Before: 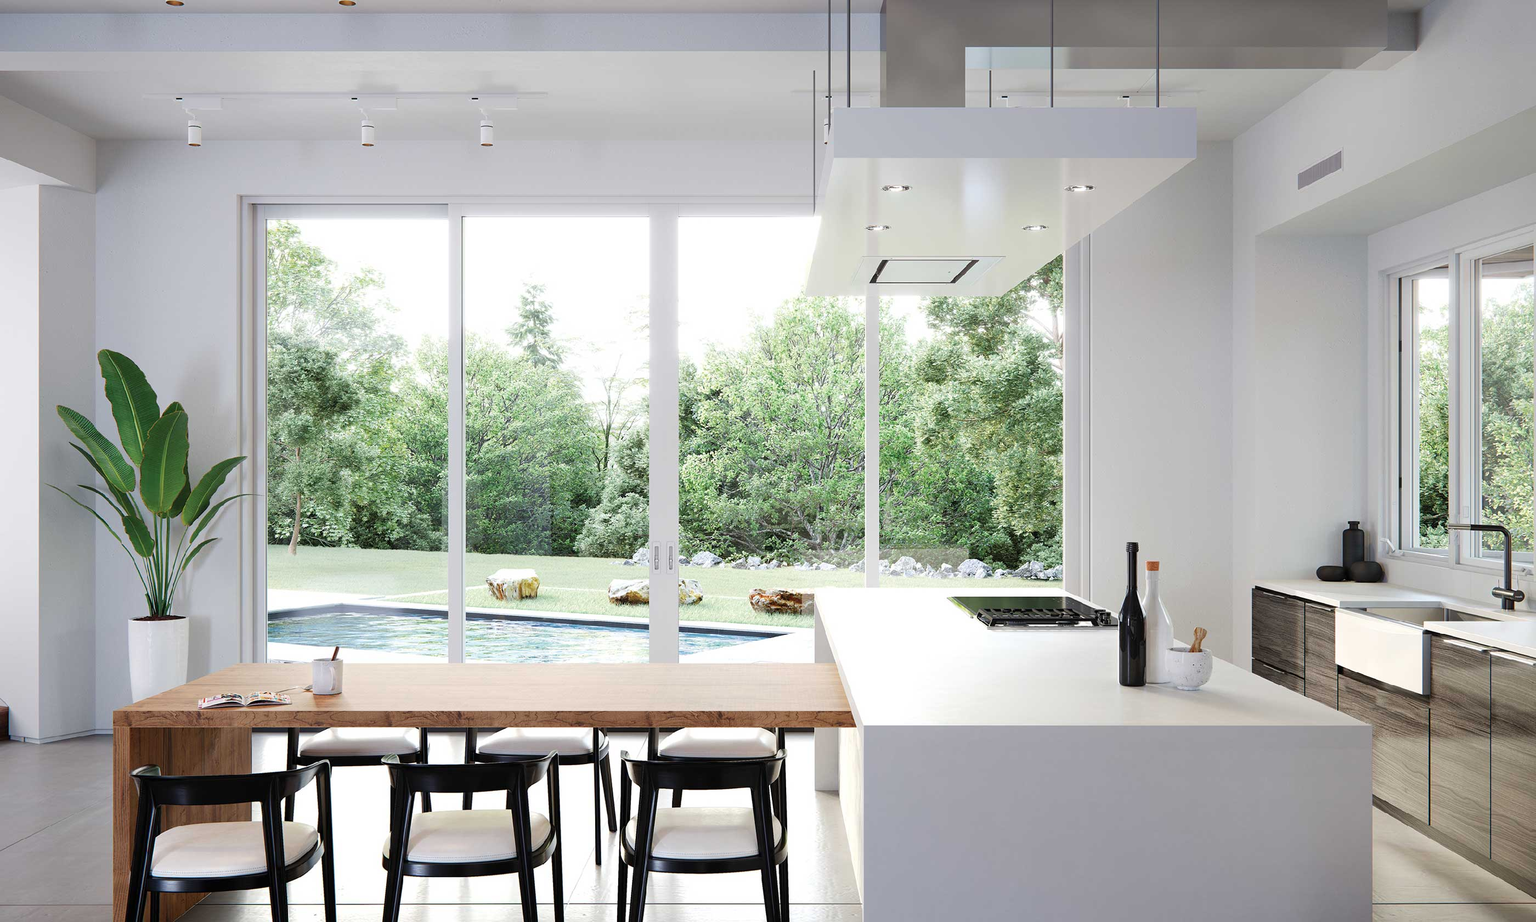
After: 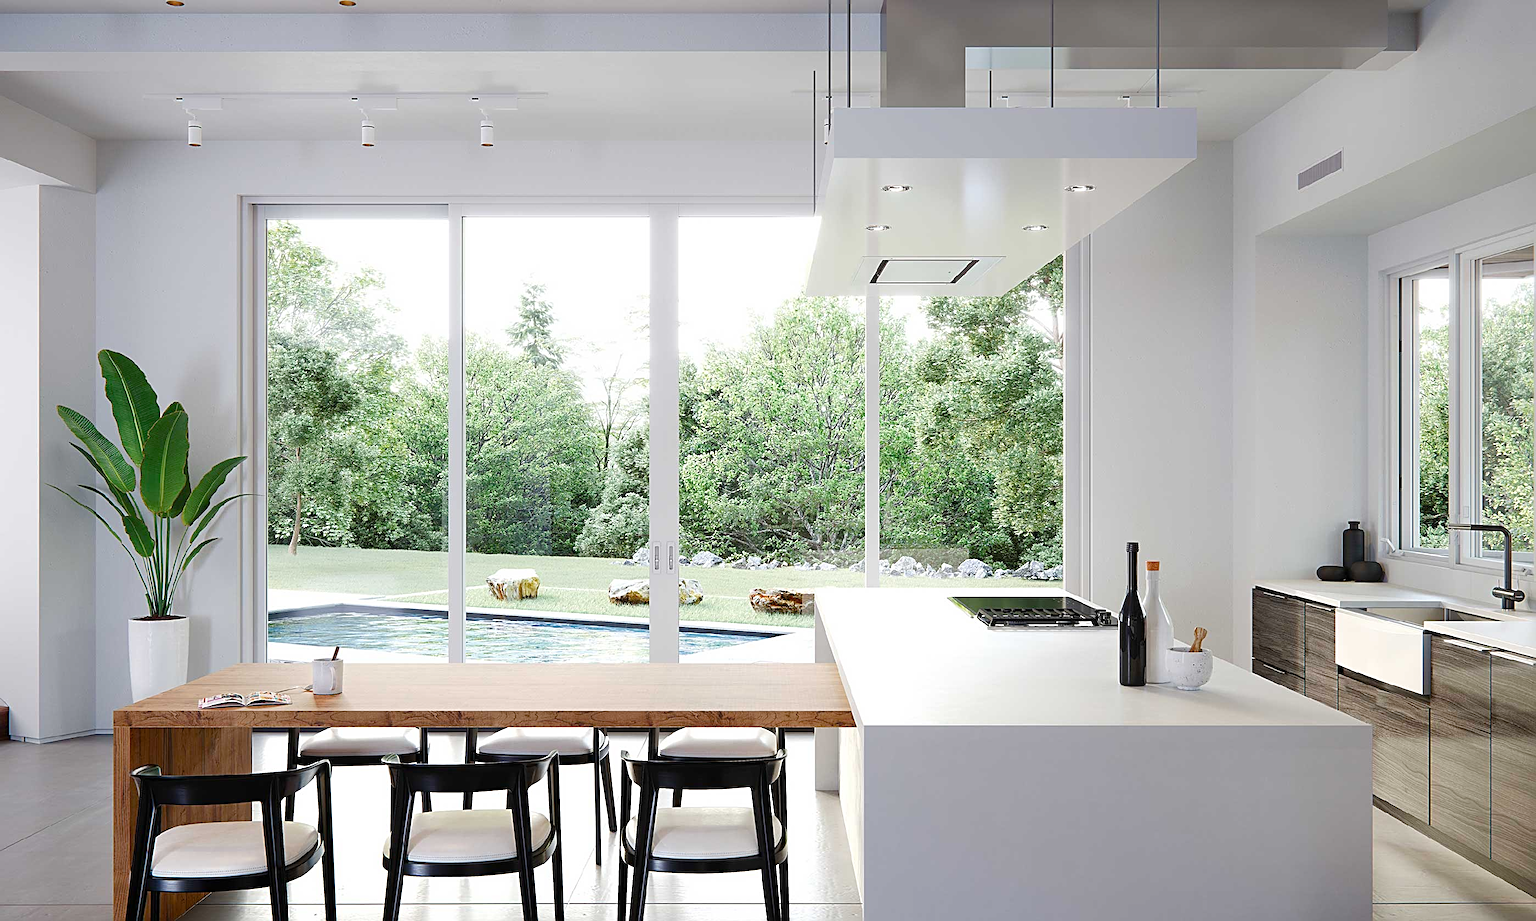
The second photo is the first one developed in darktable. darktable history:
color balance rgb: perceptual saturation grading › global saturation 20%, perceptual saturation grading › highlights -25%, perceptual saturation grading › shadows 25%
sharpen: radius 2.543, amount 0.636
